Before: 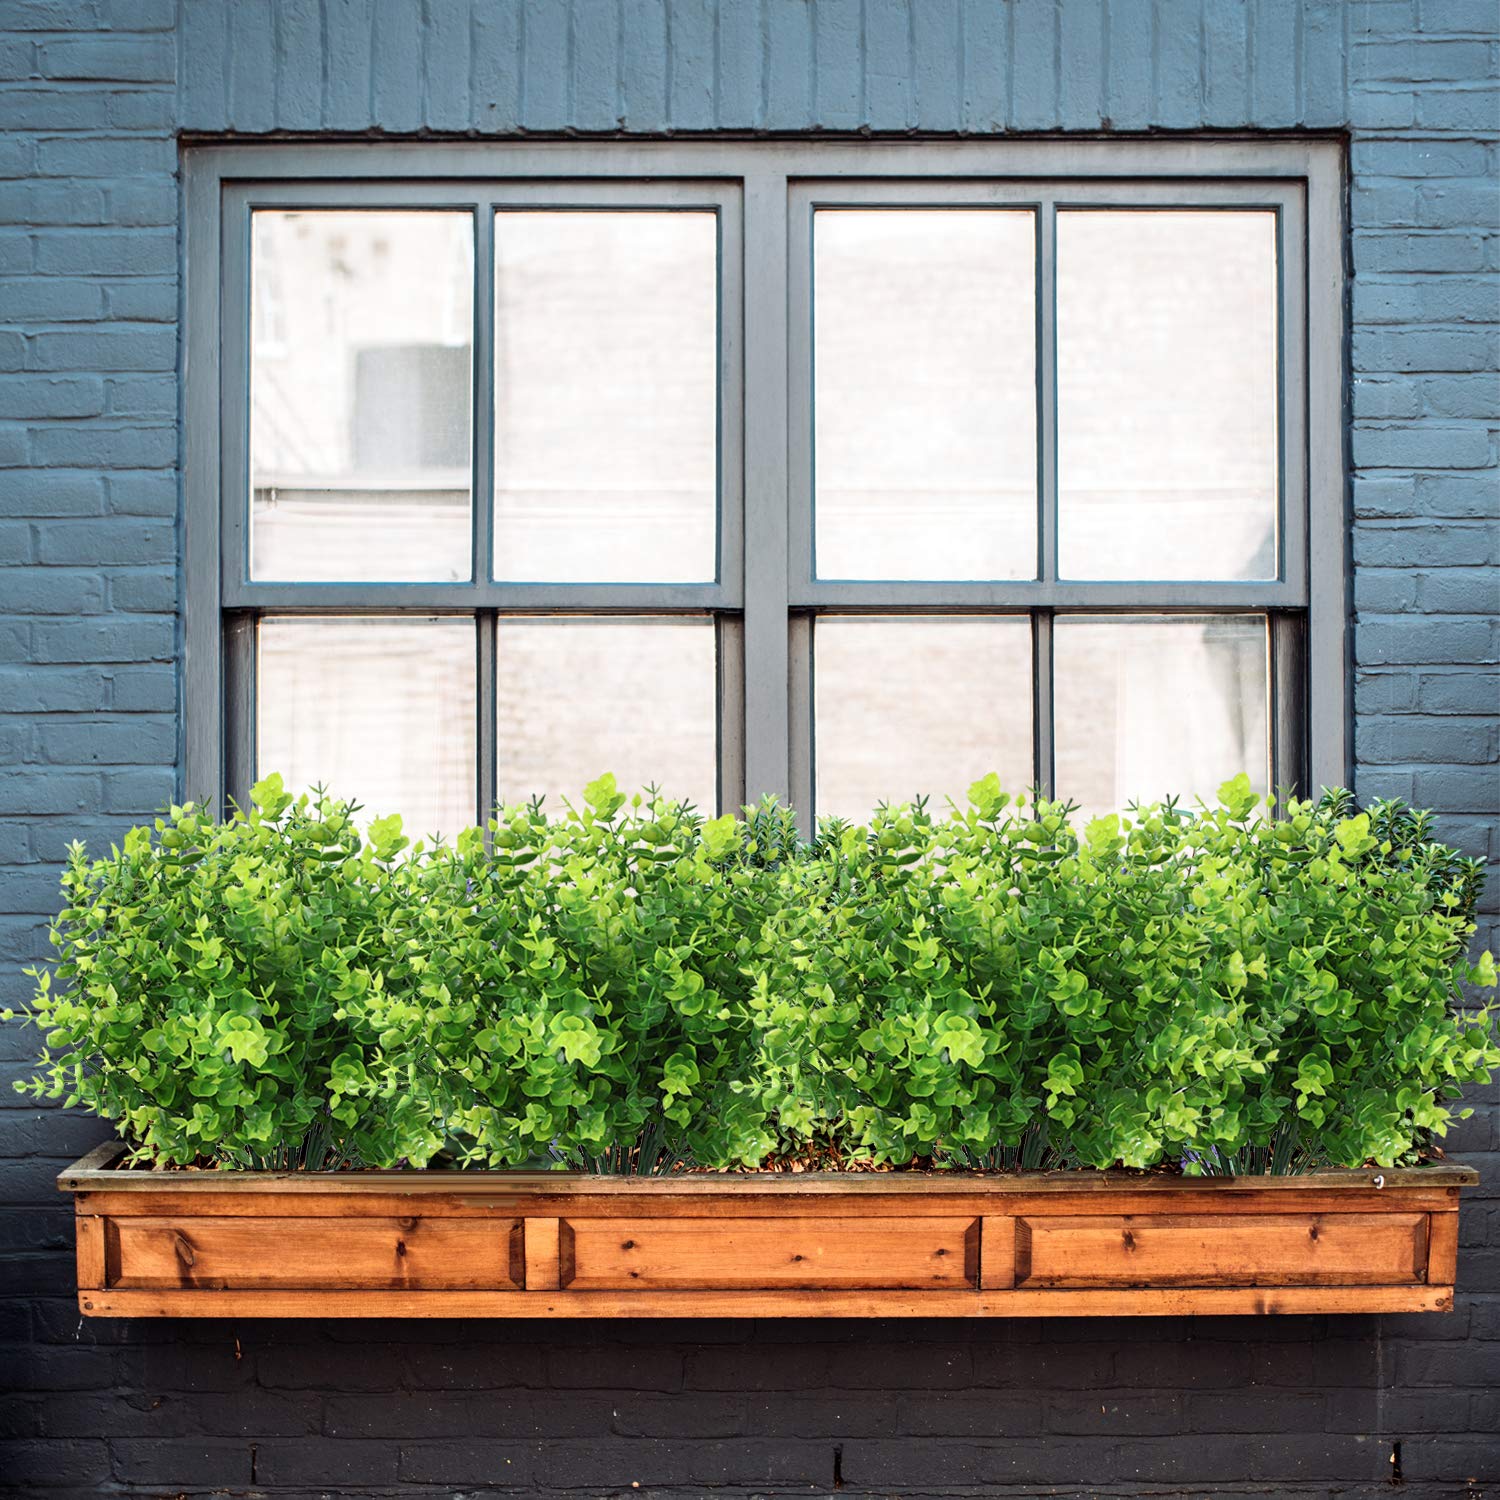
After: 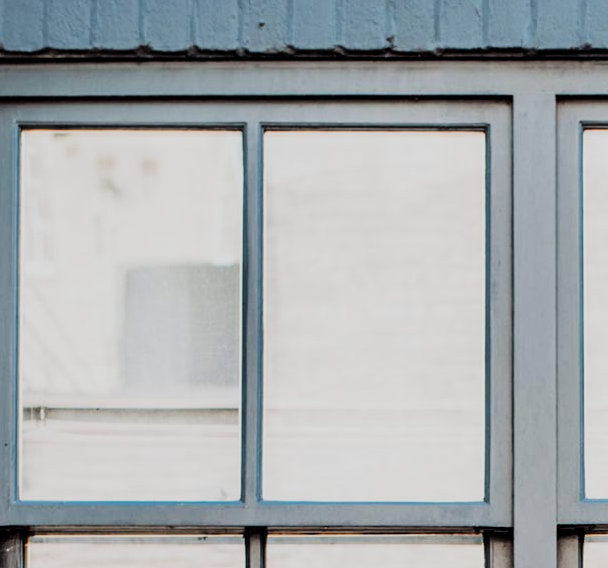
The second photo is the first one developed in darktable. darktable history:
filmic rgb: black relative exposure -7.65 EV, white relative exposure 4.56 EV, hardness 3.61, contrast 1.106
crop: left 15.452%, top 5.459%, right 43.956%, bottom 56.62%
